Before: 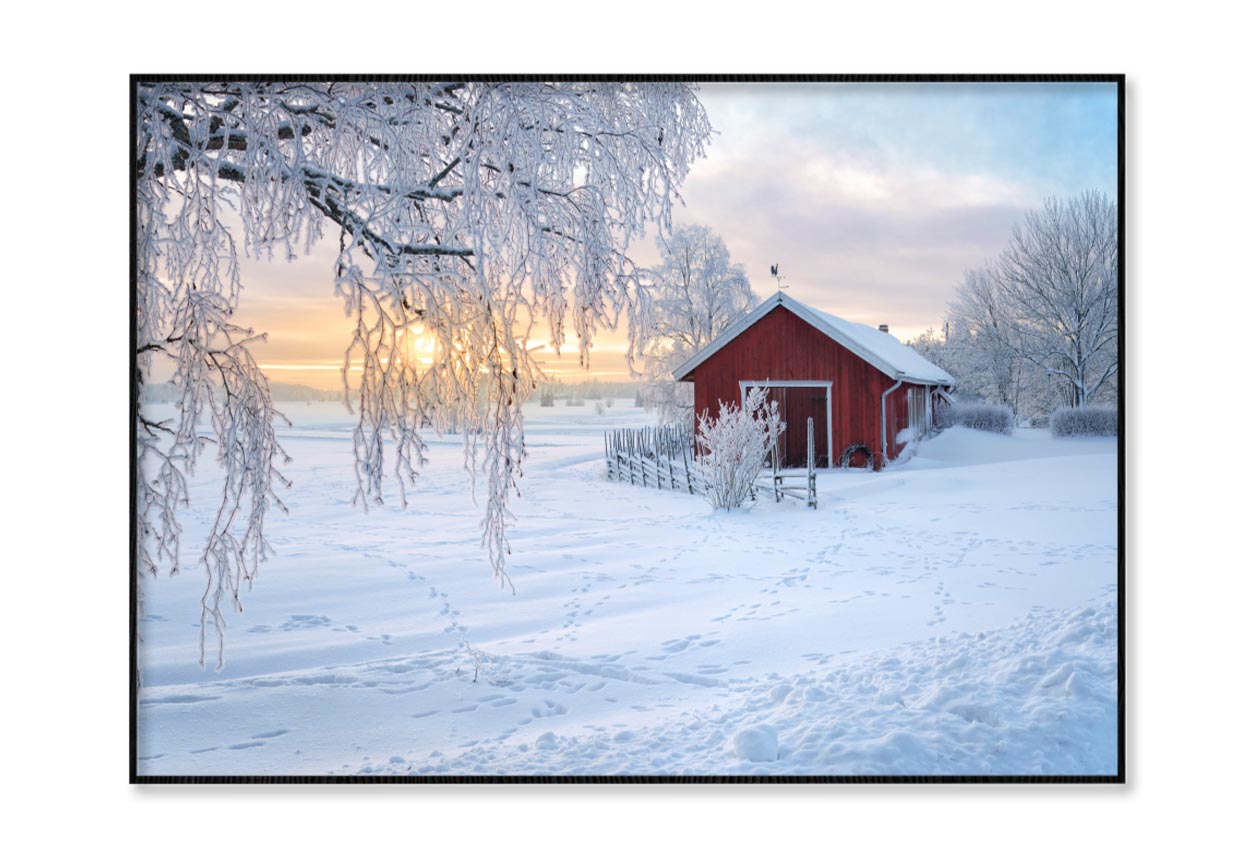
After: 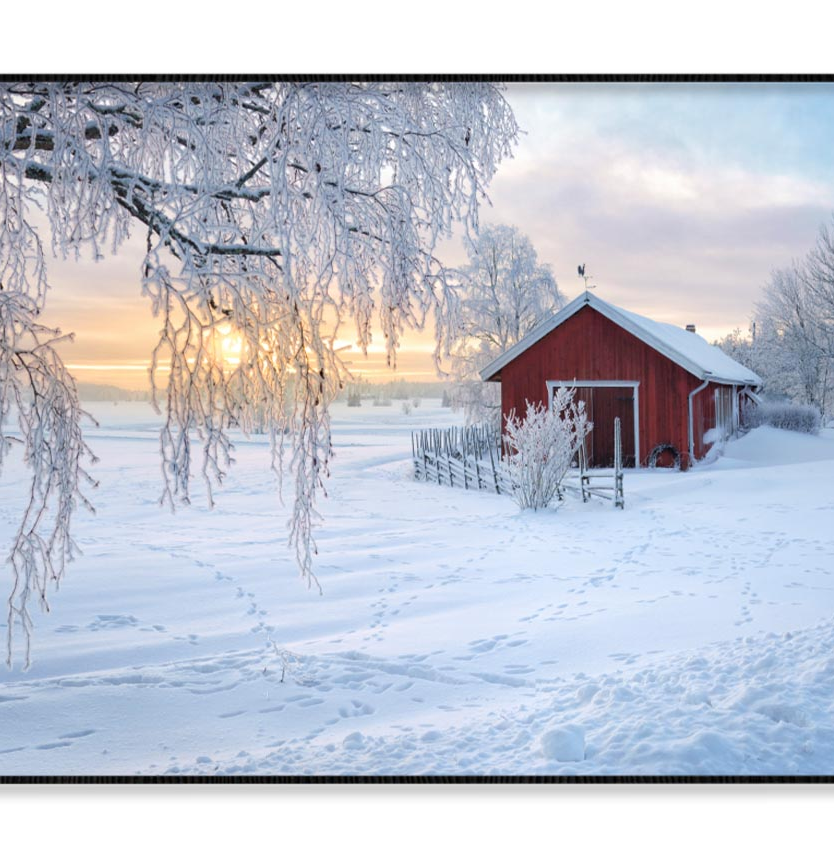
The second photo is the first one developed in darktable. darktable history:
crop and rotate: left 15.422%, right 17.987%
